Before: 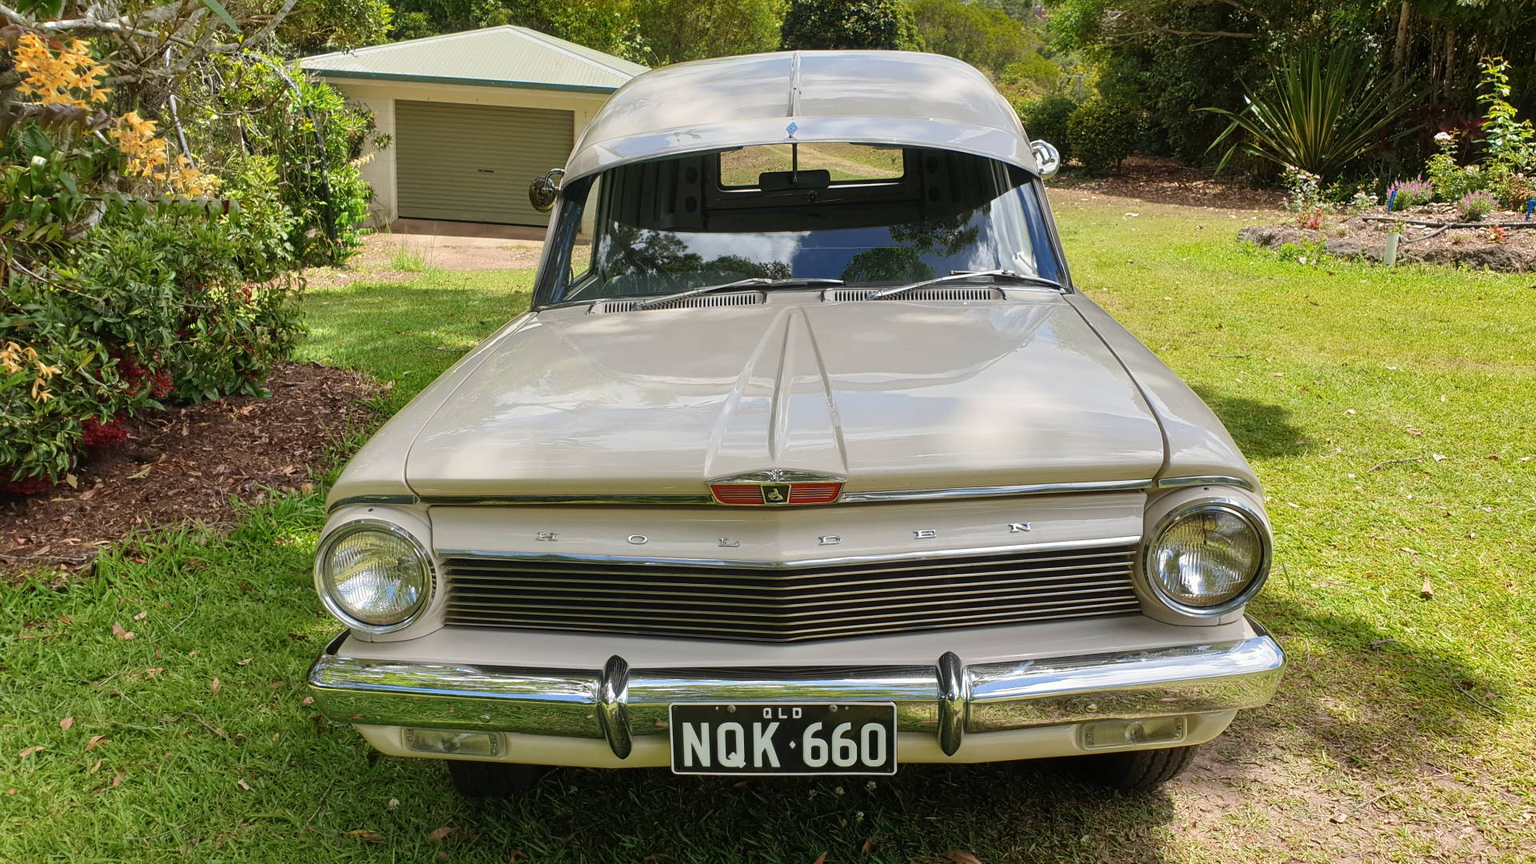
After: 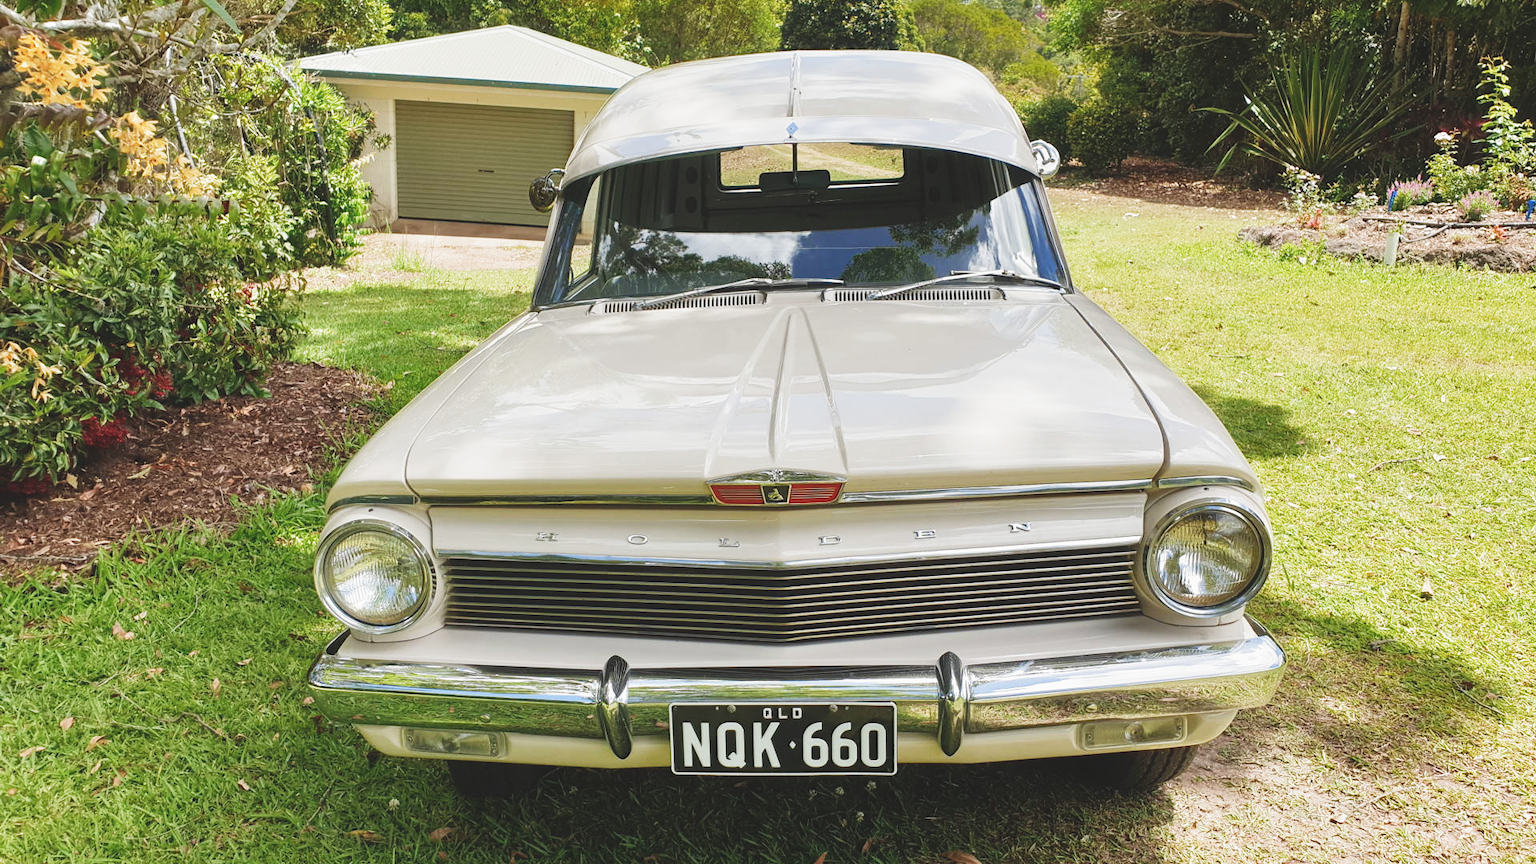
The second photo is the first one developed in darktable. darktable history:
filmic rgb: middle gray luminance 12.74%, black relative exposure -10.13 EV, white relative exposure 3.47 EV, threshold 6 EV, target black luminance 0%, hardness 5.74, latitude 44.69%, contrast 1.221, highlights saturation mix 5%, shadows ↔ highlights balance 26.78%, add noise in highlights 0, preserve chrominance no, color science v3 (2019), use custom middle-gray values true, iterations of high-quality reconstruction 0, contrast in highlights soft, enable highlight reconstruction true
exposure: black level correction -0.023, exposure -0.039 EV, compensate highlight preservation false
